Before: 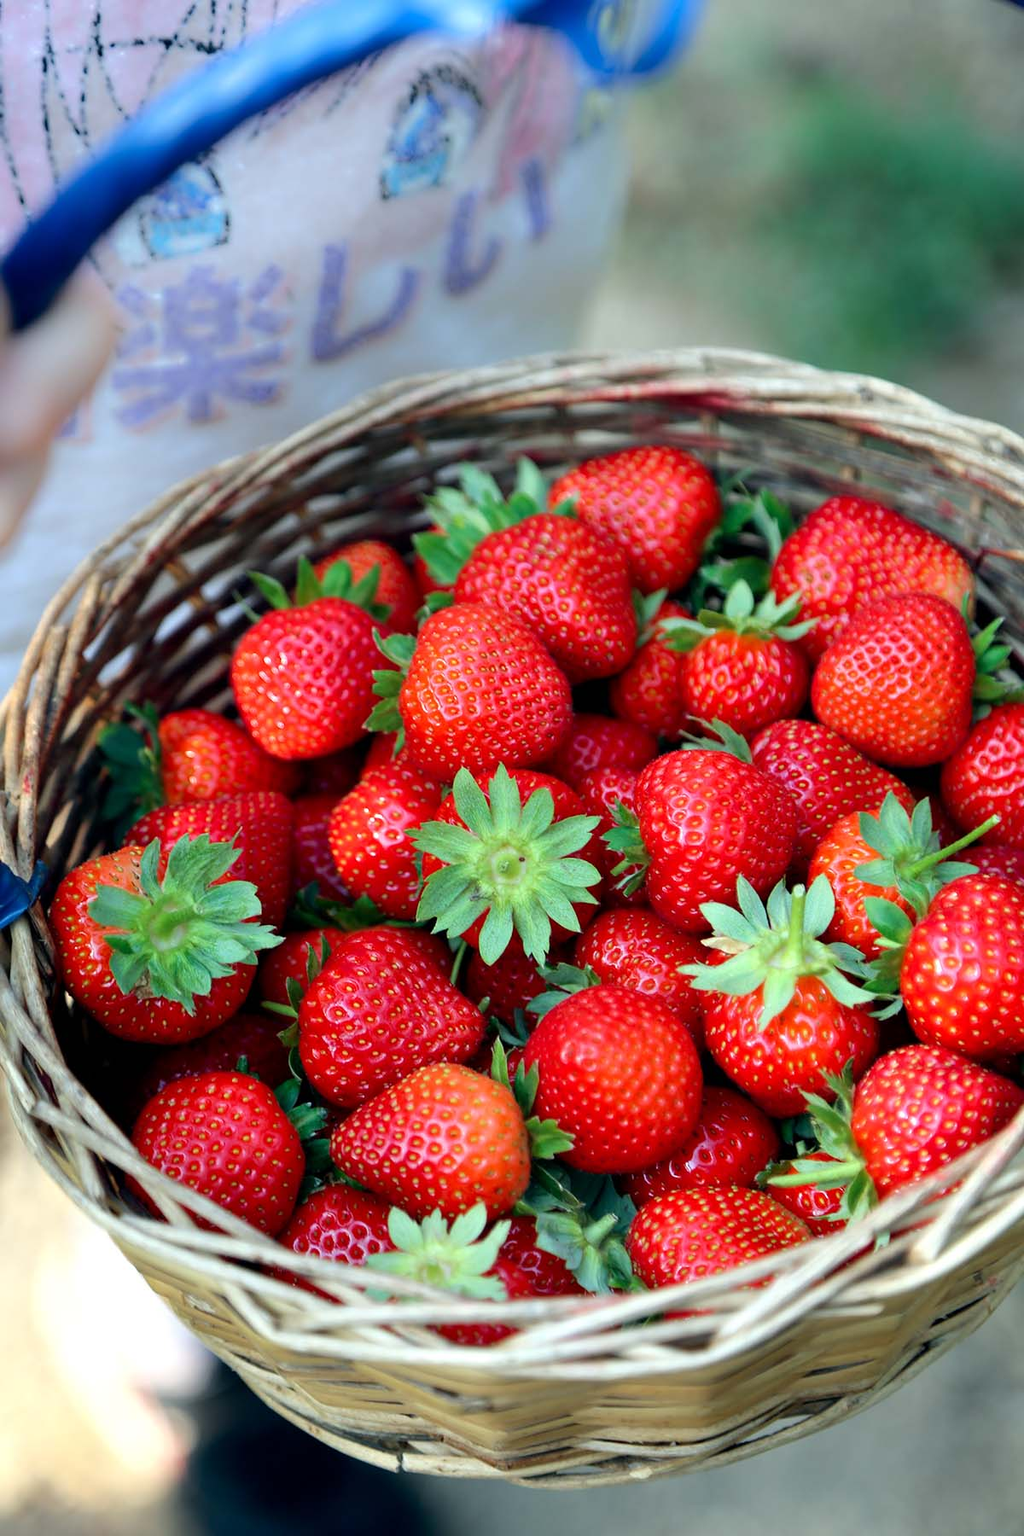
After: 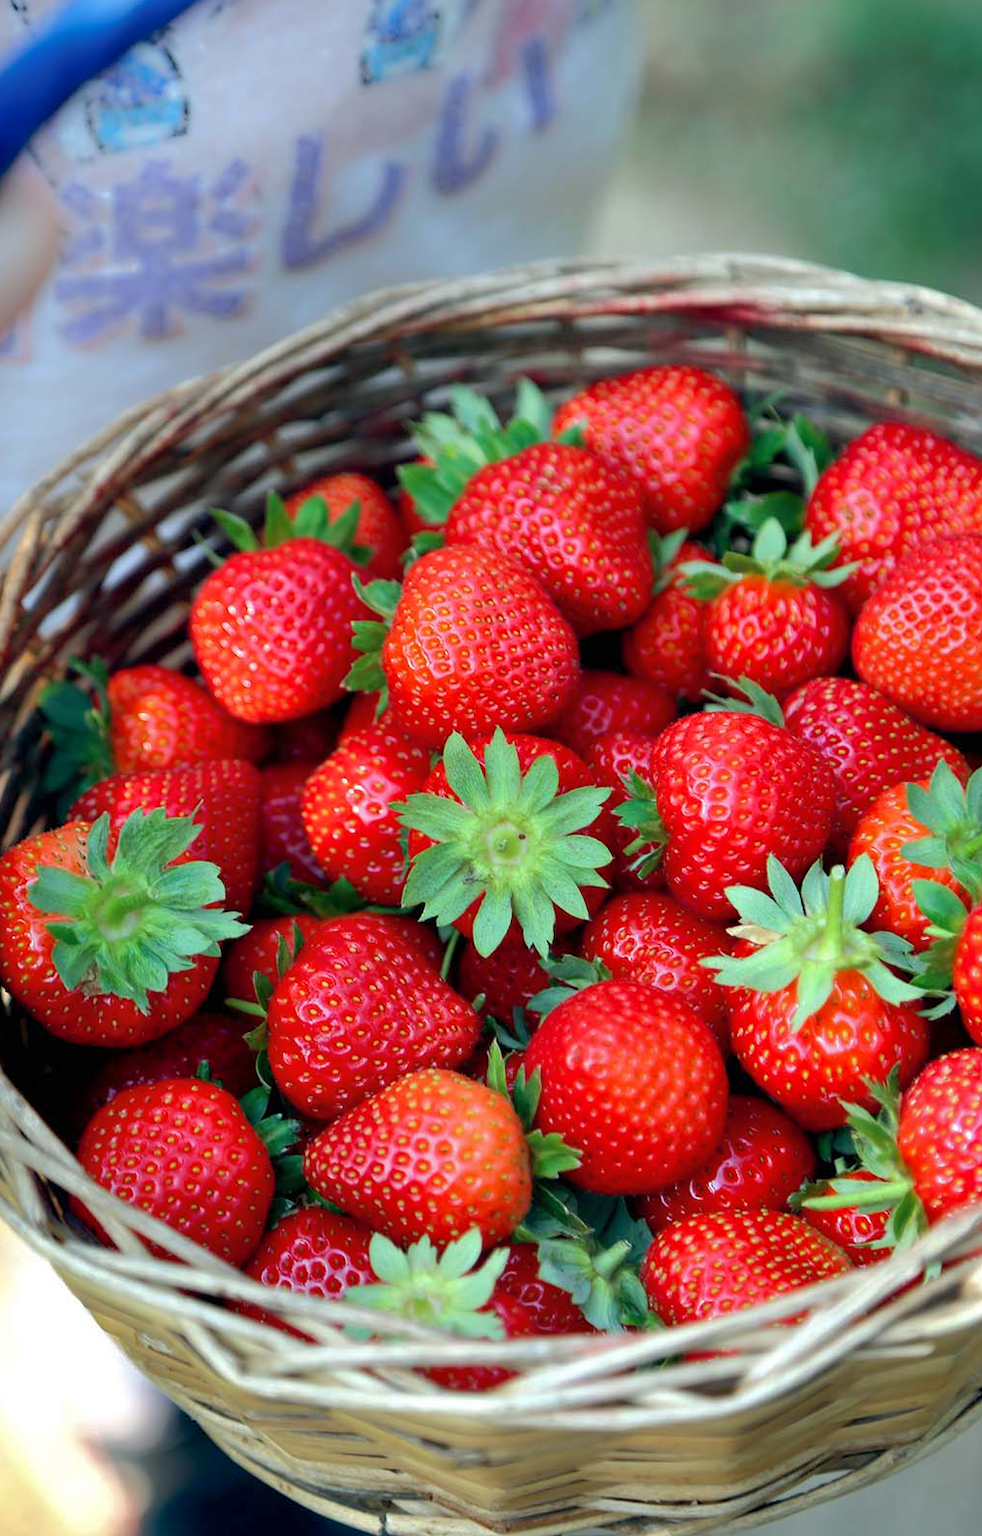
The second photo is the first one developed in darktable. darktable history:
shadows and highlights: on, module defaults
crop: left 6.277%, top 8.198%, right 9.526%, bottom 4.062%
